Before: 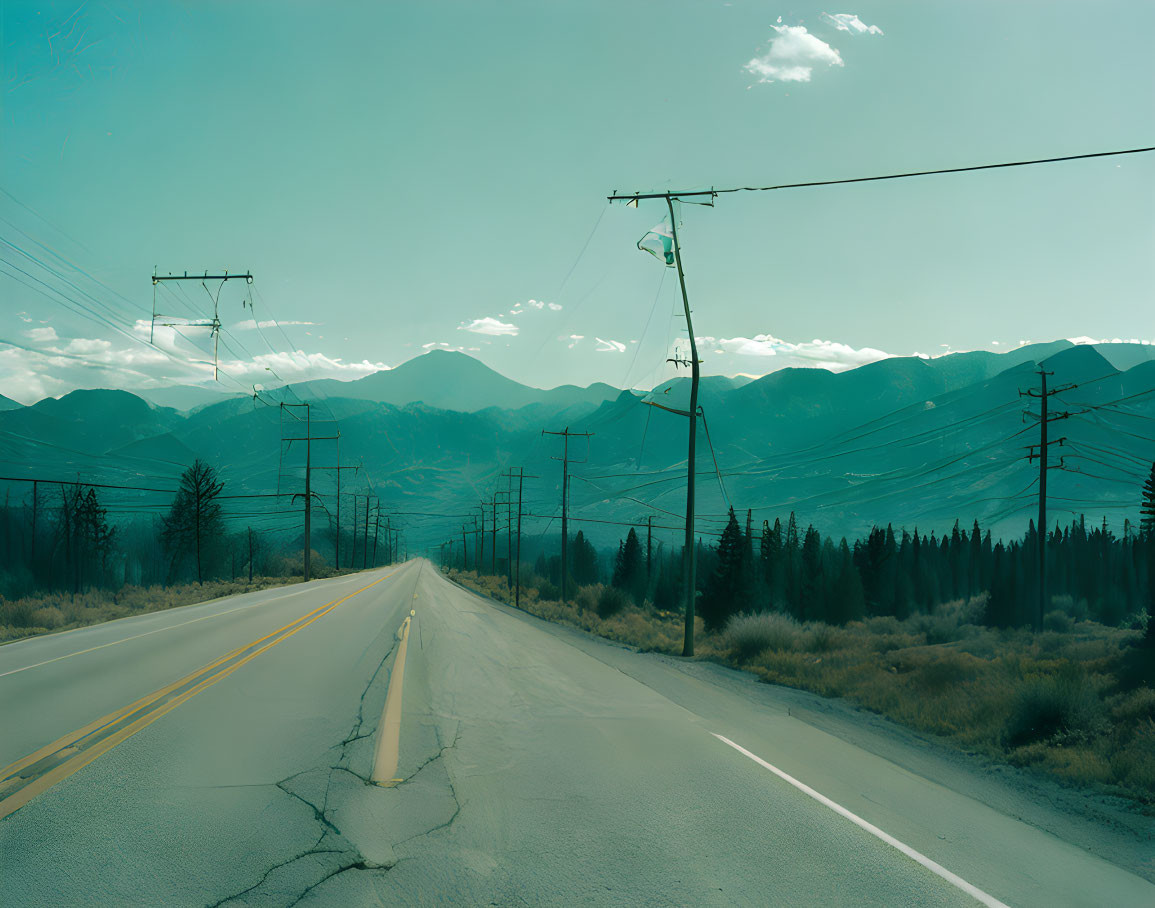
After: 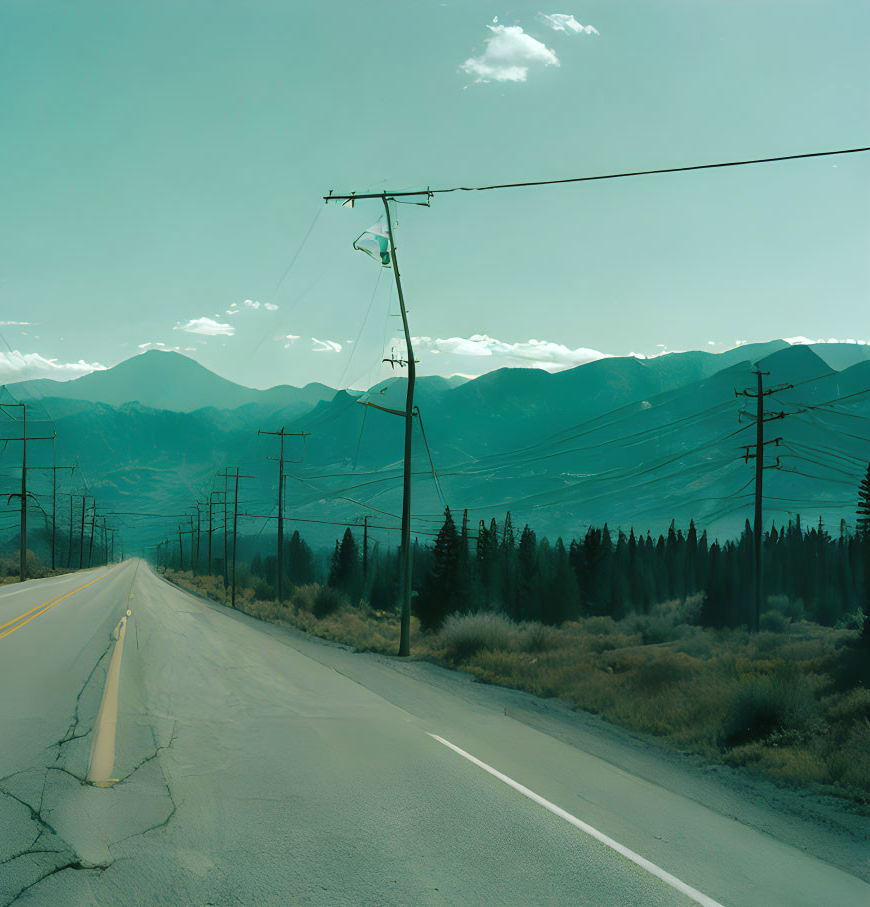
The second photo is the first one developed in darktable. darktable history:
color correction: highlights a* -2.93, highlights b* -1.97, shadows a* 2.33, shadows b* 2.99
crop and rotate: left 24.614%
